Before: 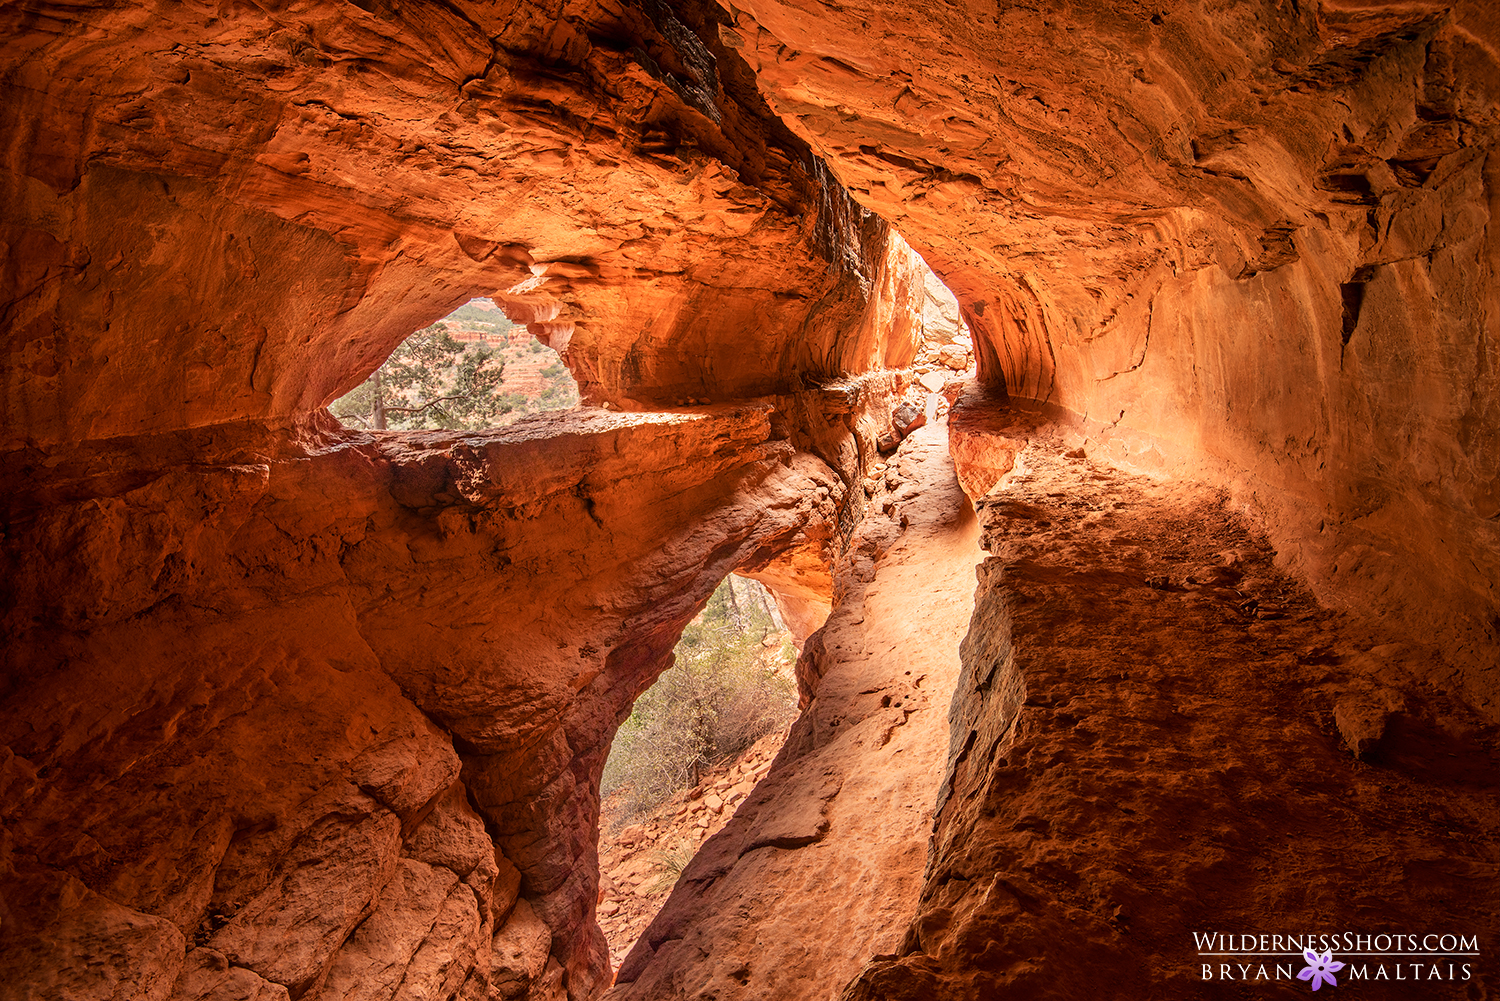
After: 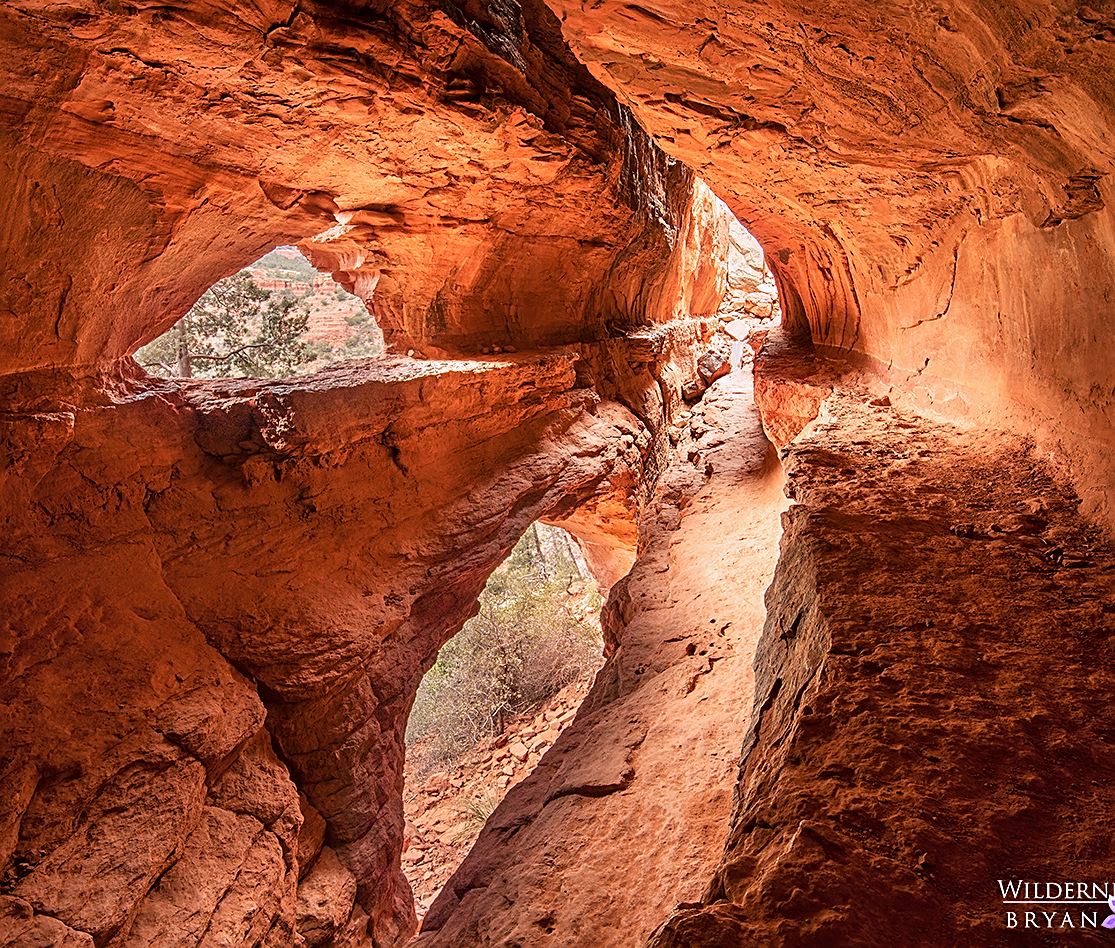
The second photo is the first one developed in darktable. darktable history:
crop and rotate: left 13.089%, top 5.289%, right 12.572%
color correction: highlights a* -0.721, highlights b* -9.05
sharpen: amount 0.58
shadows and highlights: shadows 31.78, highlights -31.69, soften with gaussian
